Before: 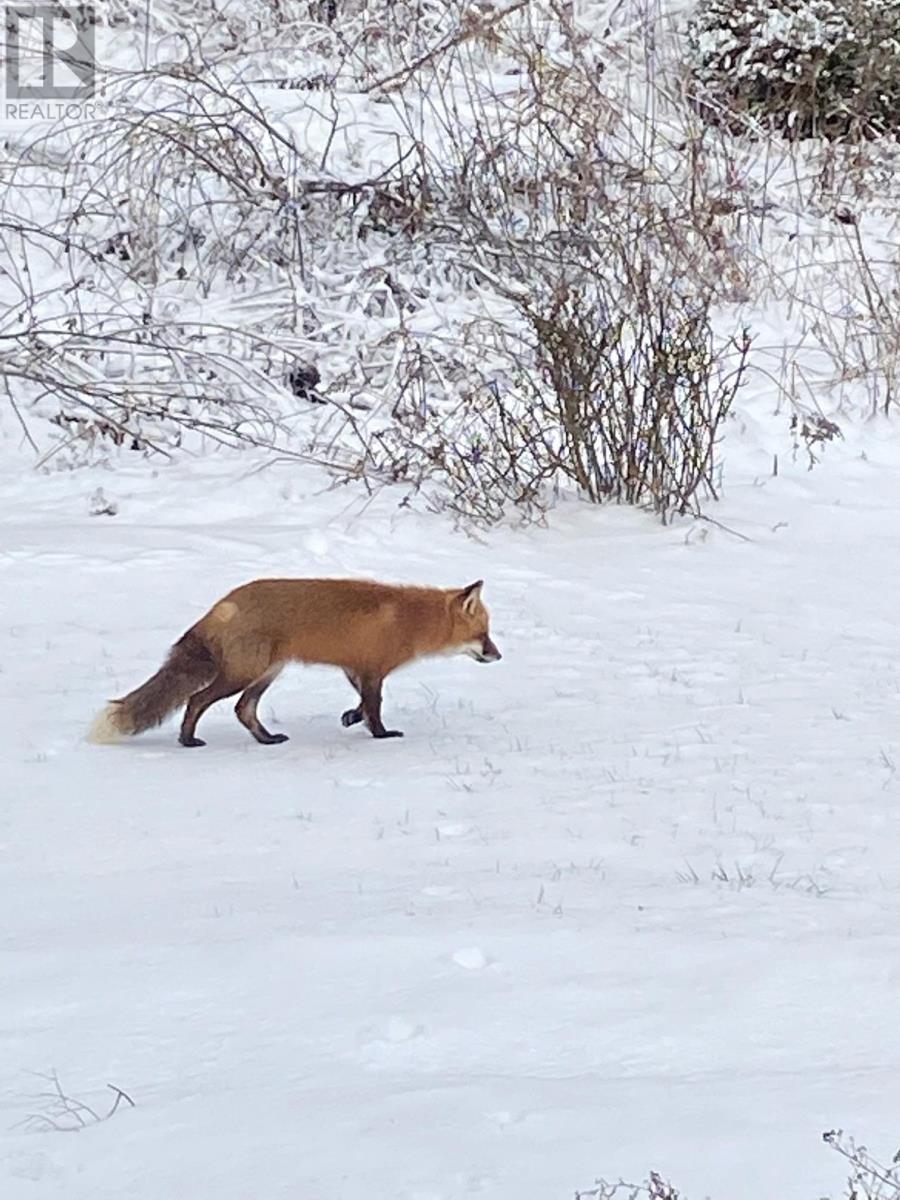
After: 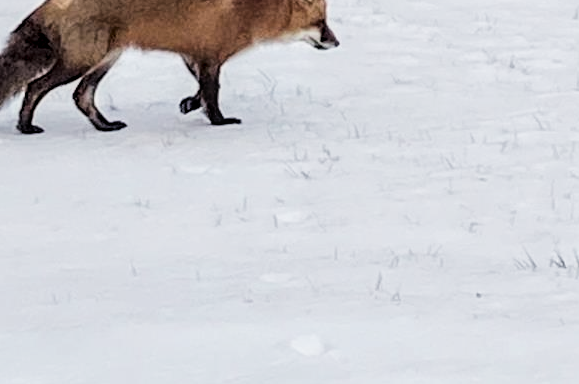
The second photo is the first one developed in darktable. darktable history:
filmic rgb: black relative exposure -5 EV, white relative exposure 3.5 EV, hardness 3.19, contrast 1.5, highlights saturation mix -50%
local contrast: highlights 40%, shadows 60%, detail 136%, midtone range 0.514
crop: left 18.091%, top 51.13%, right 17.525%, bottom 16.85%
